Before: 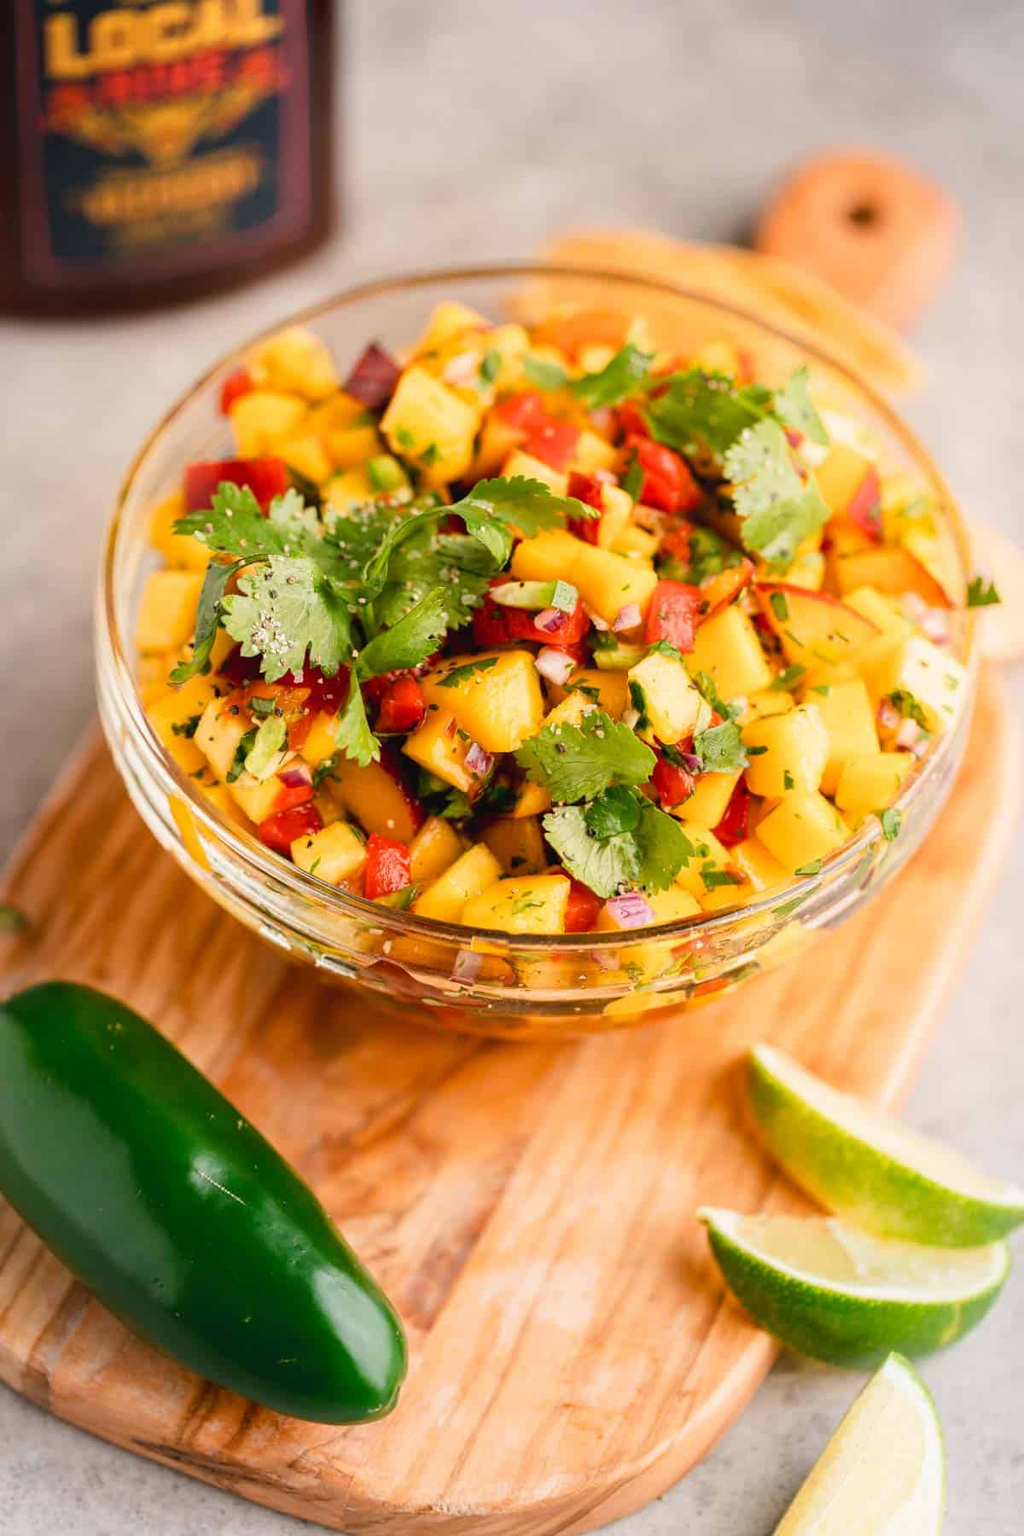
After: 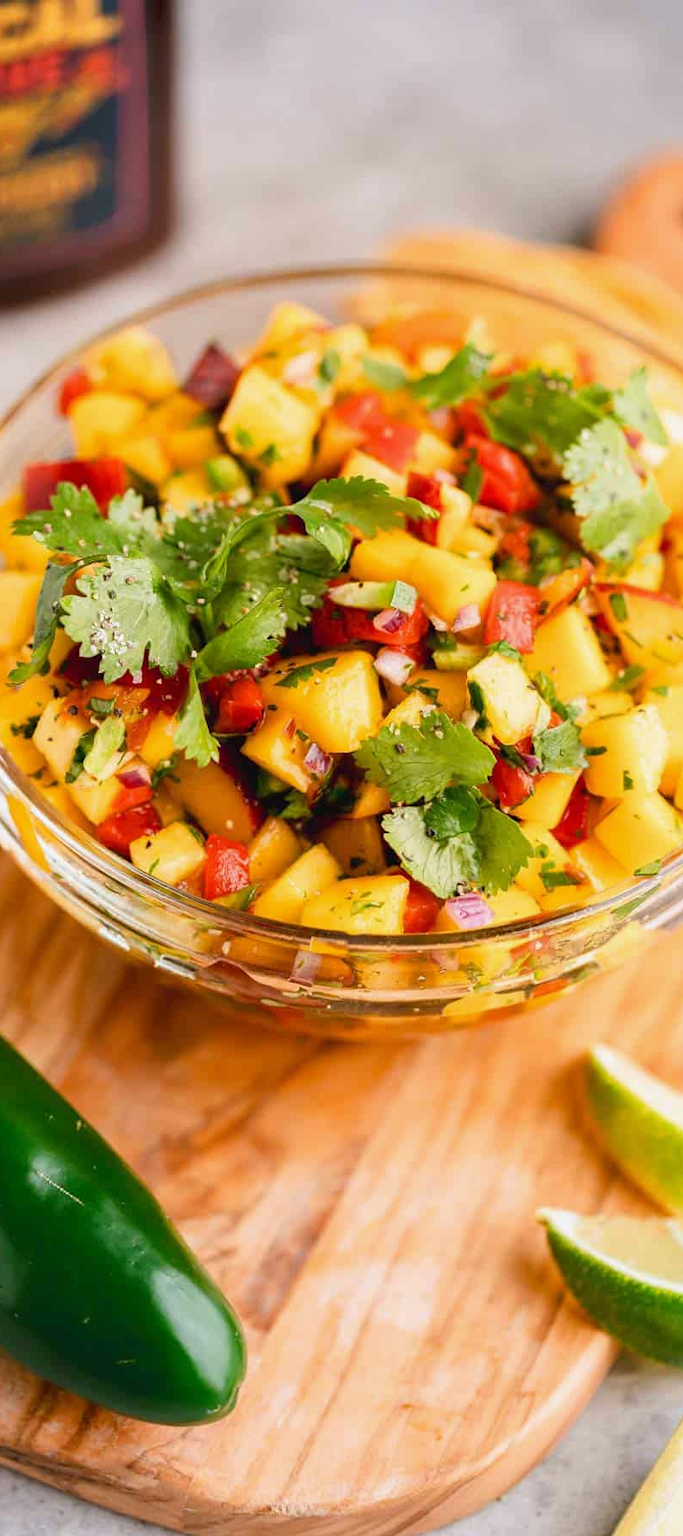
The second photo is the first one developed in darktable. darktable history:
white balance: red 0.976, blue 1.04
crop and rotate: left 15.754%, right 17.579%
